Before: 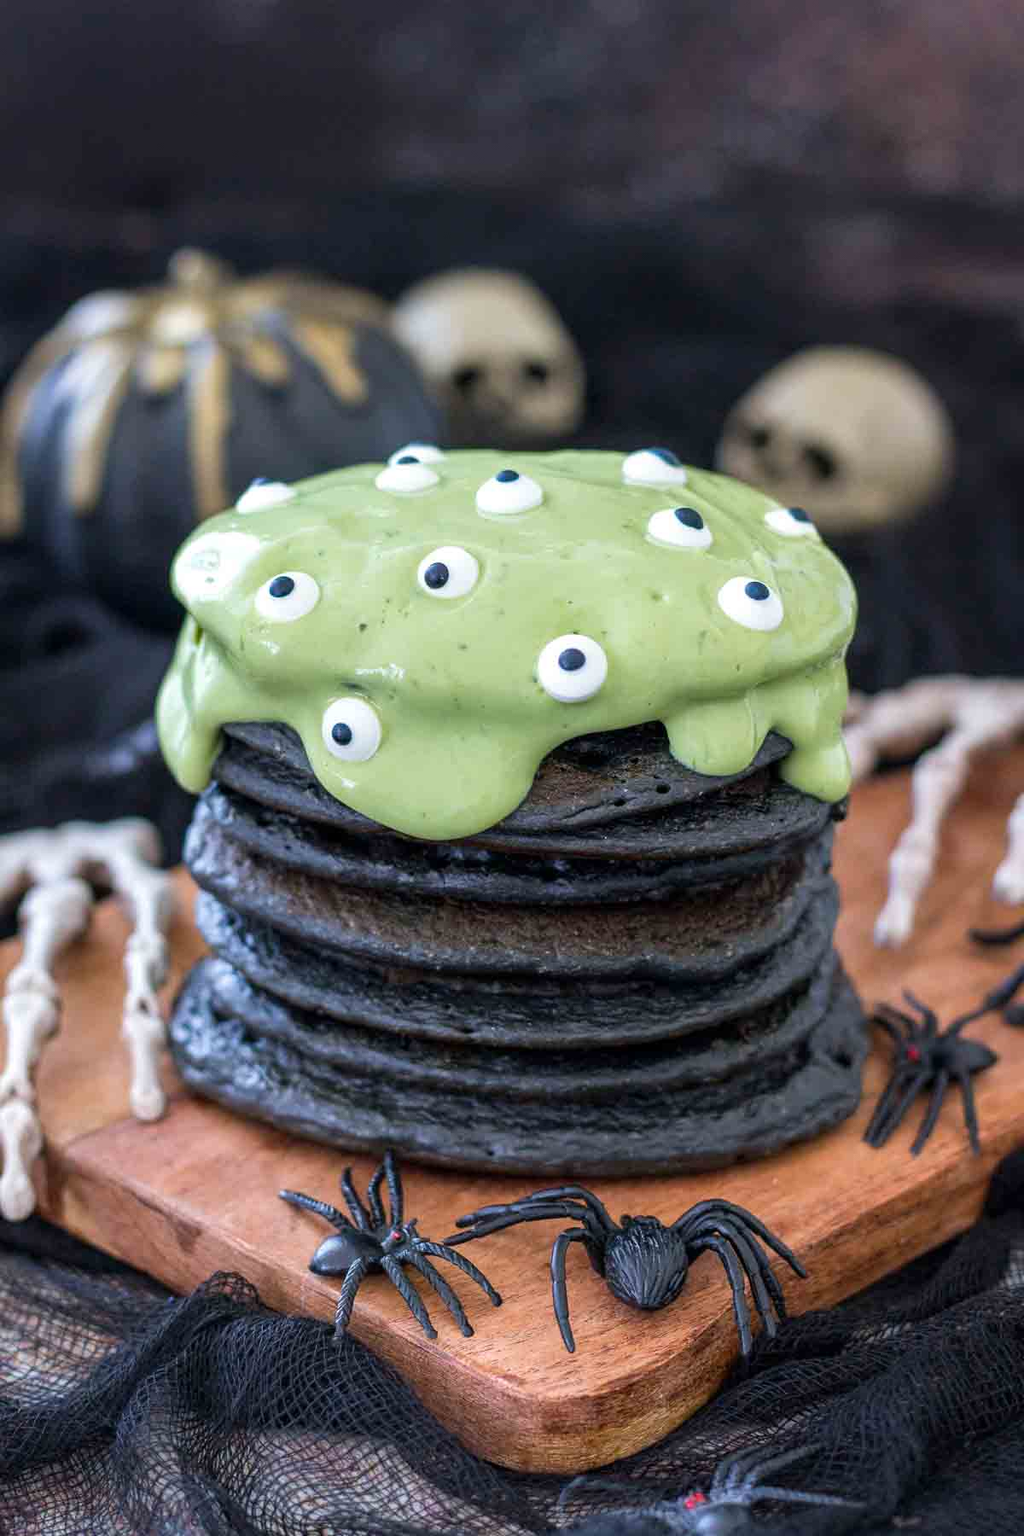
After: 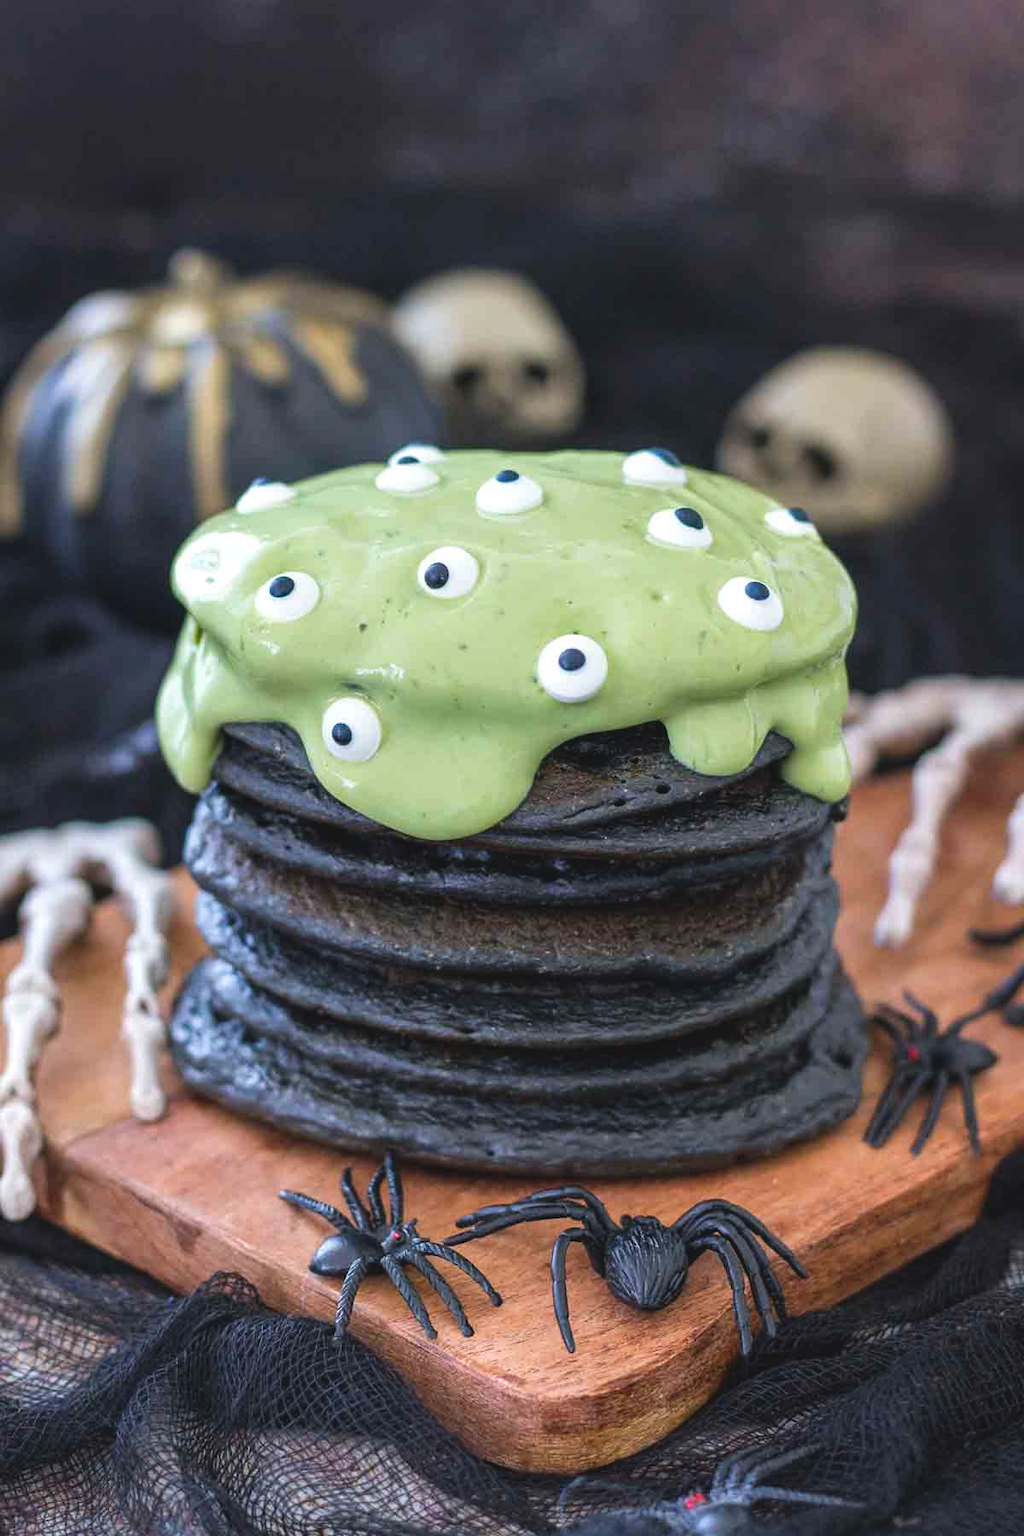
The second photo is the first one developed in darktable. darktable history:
color balance rgb: global offset › luminance 0.782%, perceptual saturation grading › global saturation 0.566%, global vibrance 9.508%
